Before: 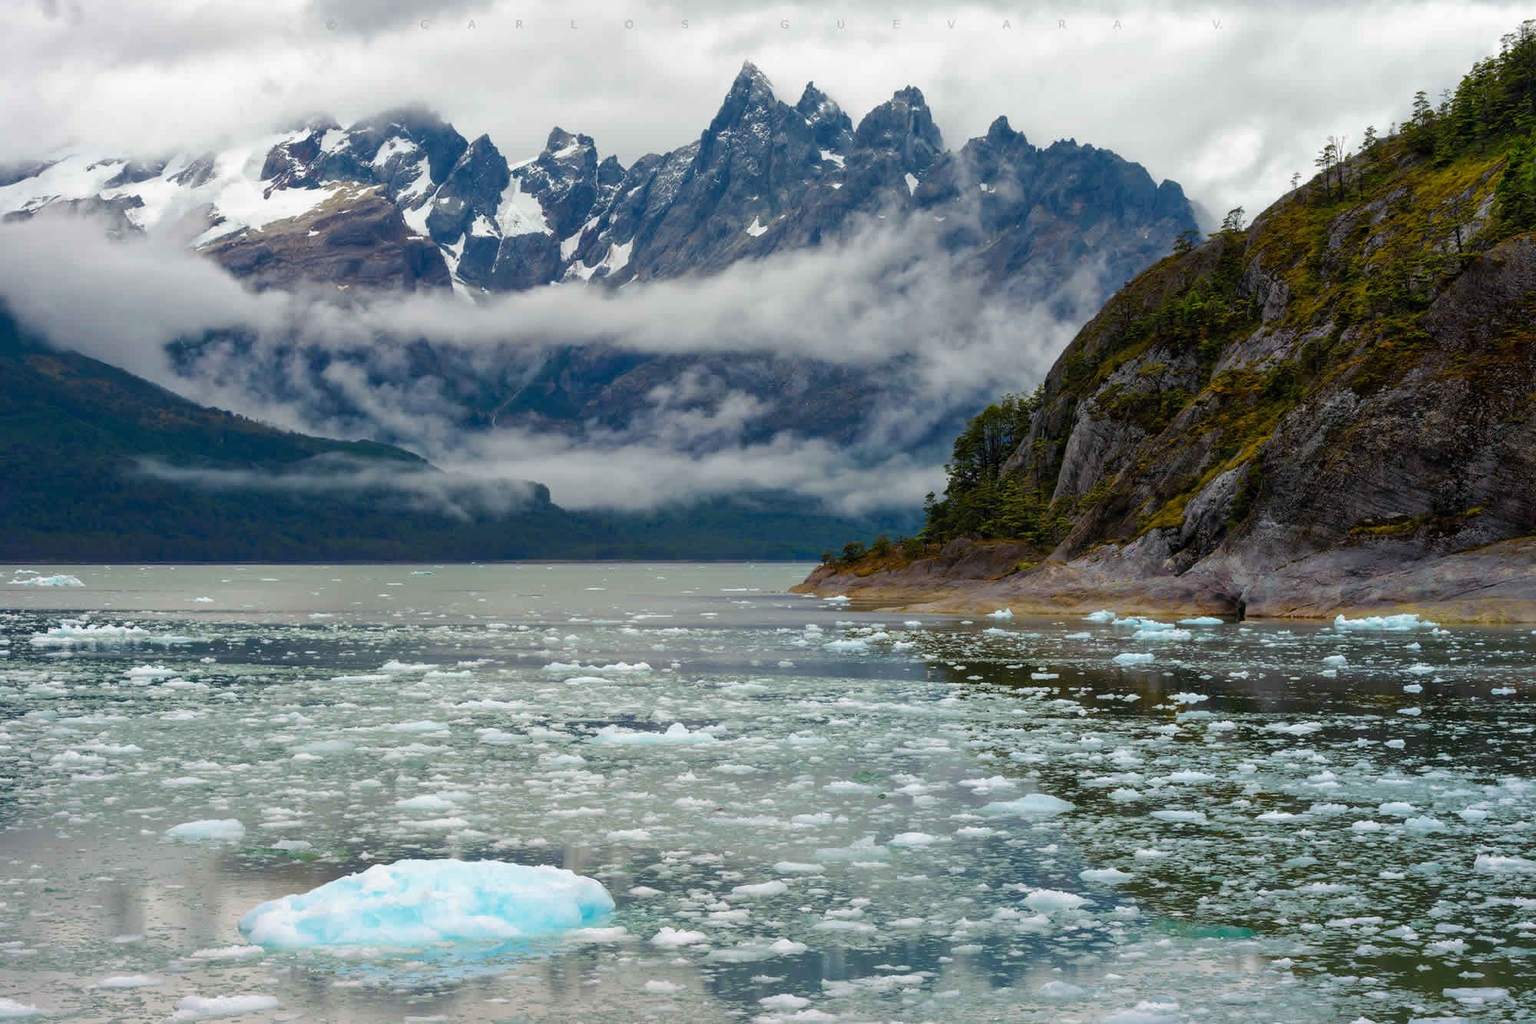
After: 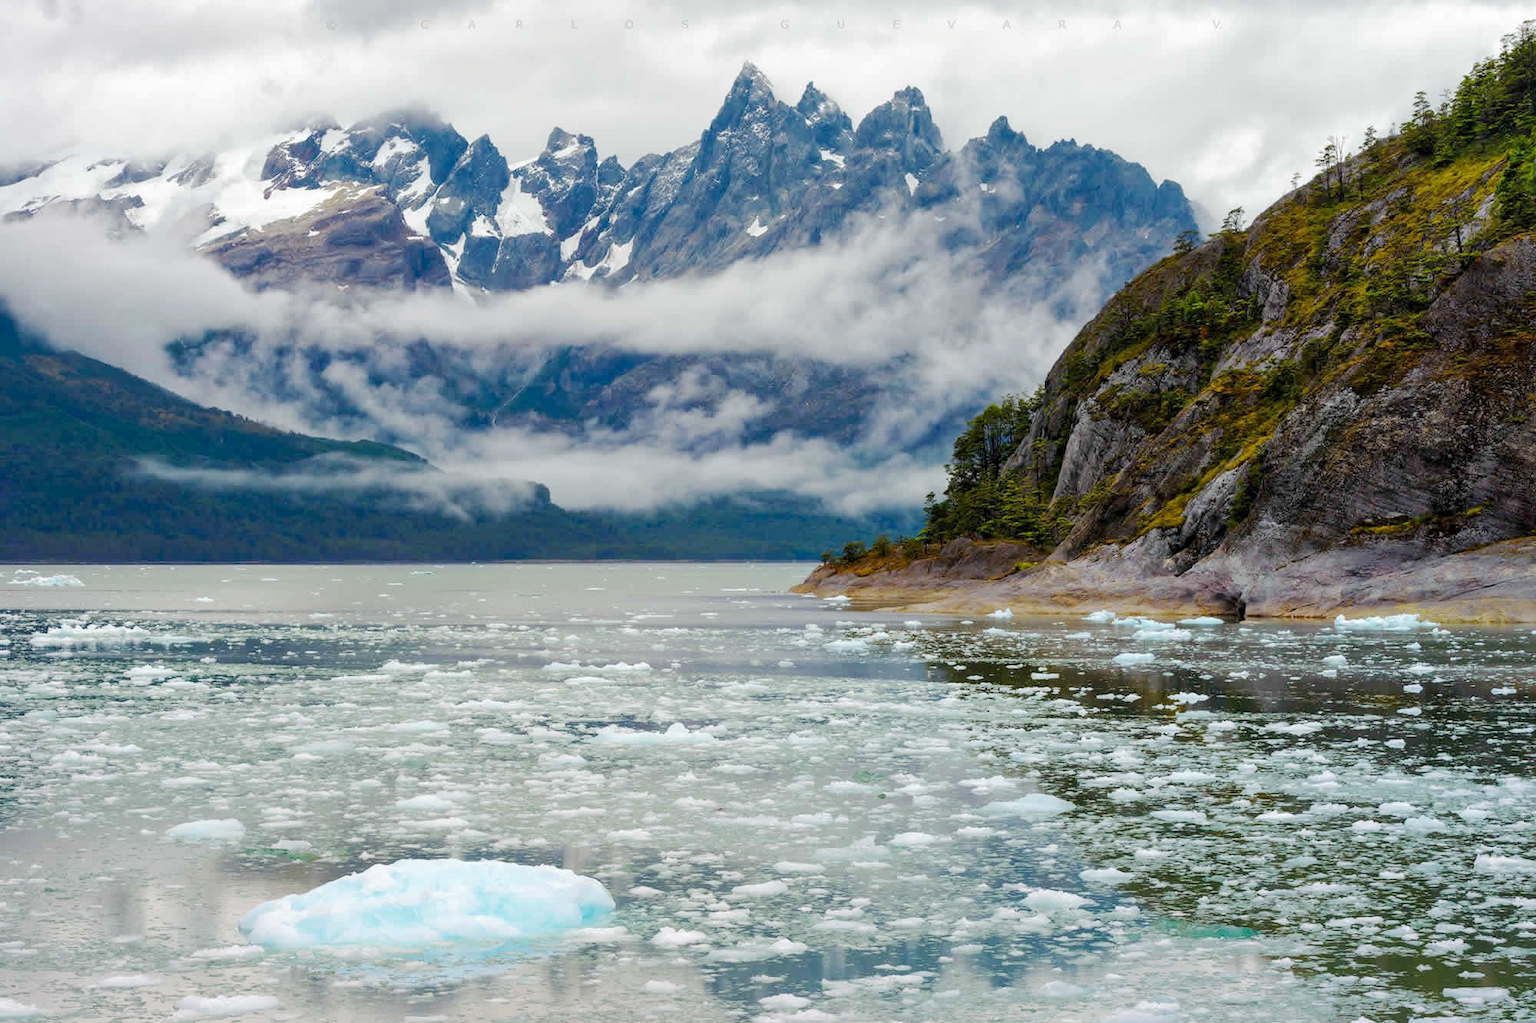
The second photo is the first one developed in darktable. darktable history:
base curve: curves: ch0 [(0, 0) (0.158, 0.273) (0.879, 0.895) (1, 1)], preserve colors none
contrast equalizer: octaves 7, y [[0.6 ×6], [0.55 ×6], [0 ×6], [0 ×6], [0 ×6]], mix 0.15
